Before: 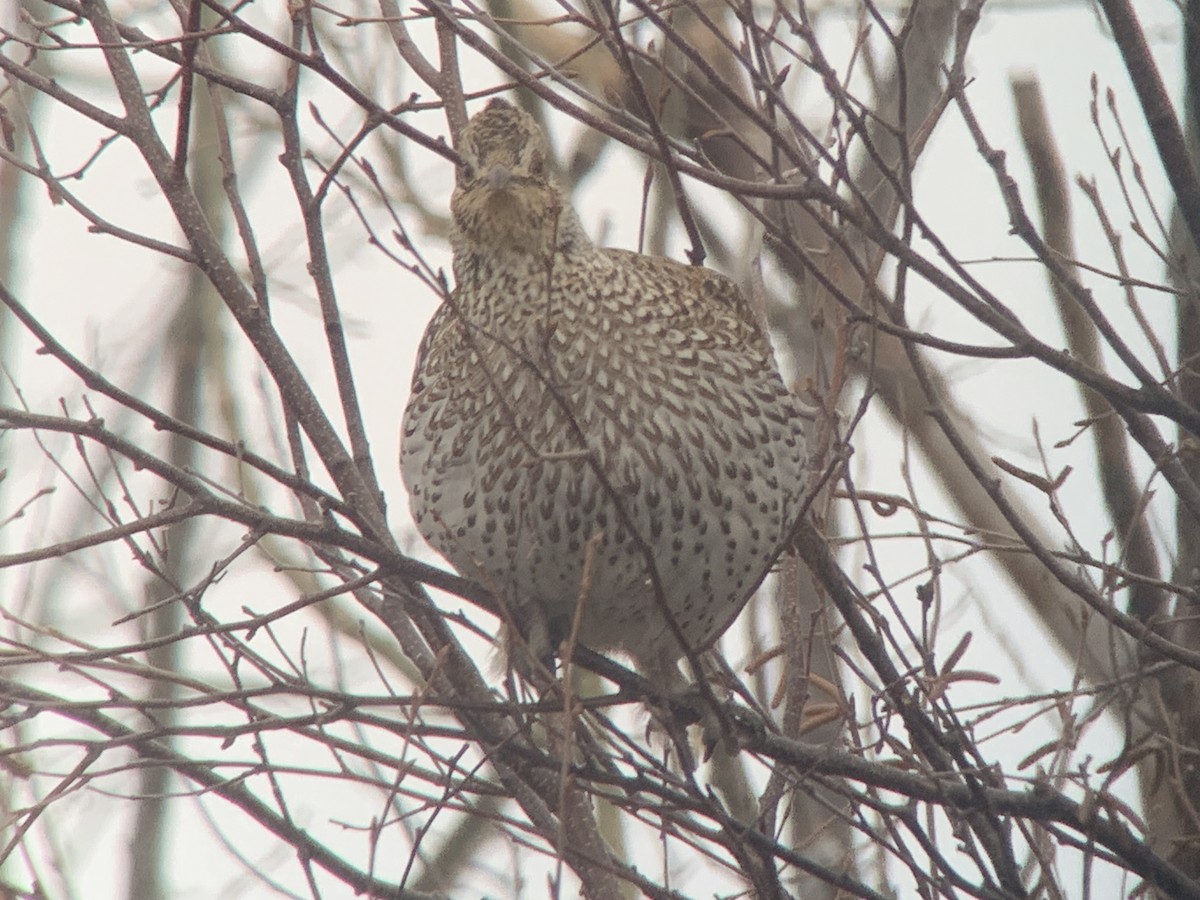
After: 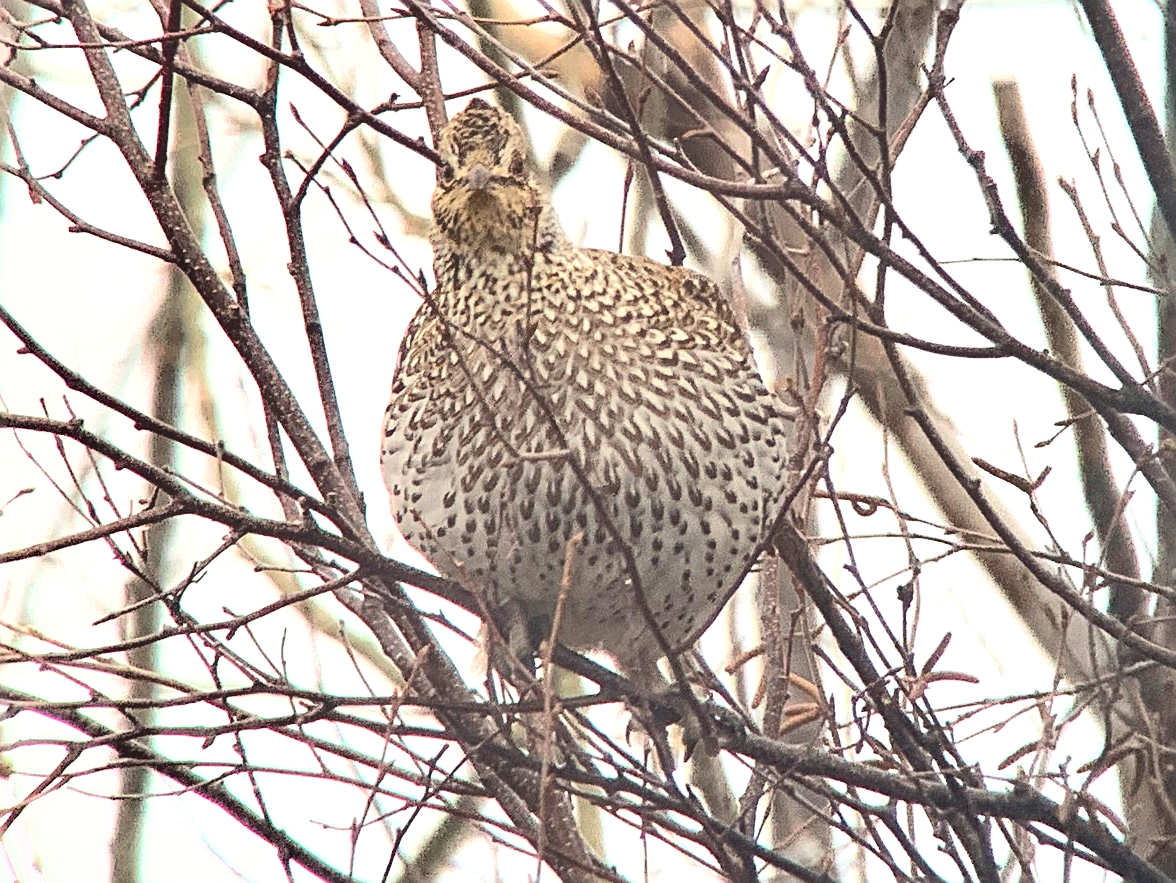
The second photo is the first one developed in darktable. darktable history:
sharpen: radius 2.547, amount 0.634
shadows and highlights: shadows 6.28, soften with gaussian
exposure: exposure 0.291 EV, compensate exposure bias true, compensate highlight preservation false
crop: left 1.681%, right 0.269%, bottom 1.821%
tone equalizer: -8 EV -0.757 EV, -7 EV -0.688 EV, -6 EV -0.622 EV, -5 EV -0.383 EV, -3 EV 0.4 EV, -2 EV 0.6 EV, -1 EV 0.68 EV, +0 EV 0.72 EV, edges refinement/feathering 500, mask exposure compensation -1.57 EV, preserve details no
contrast brightness saturation: contrast 0.2, brightness 0.17, saturation 0.217
